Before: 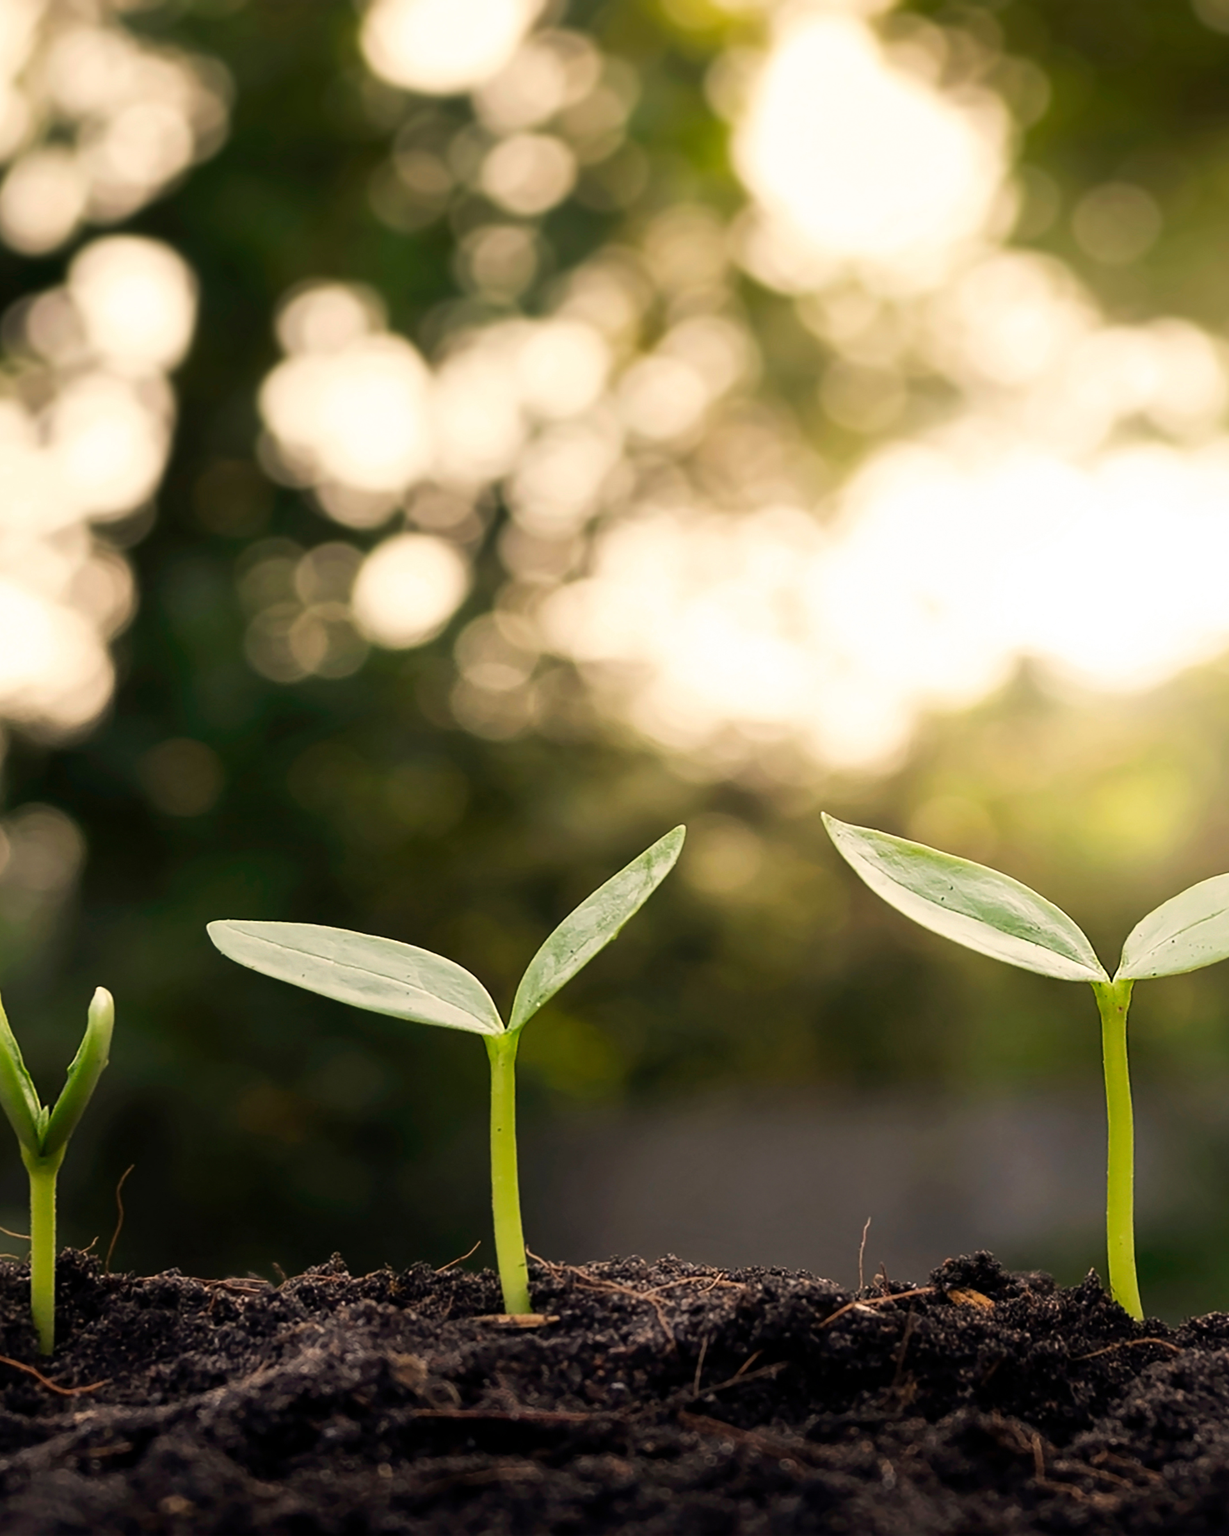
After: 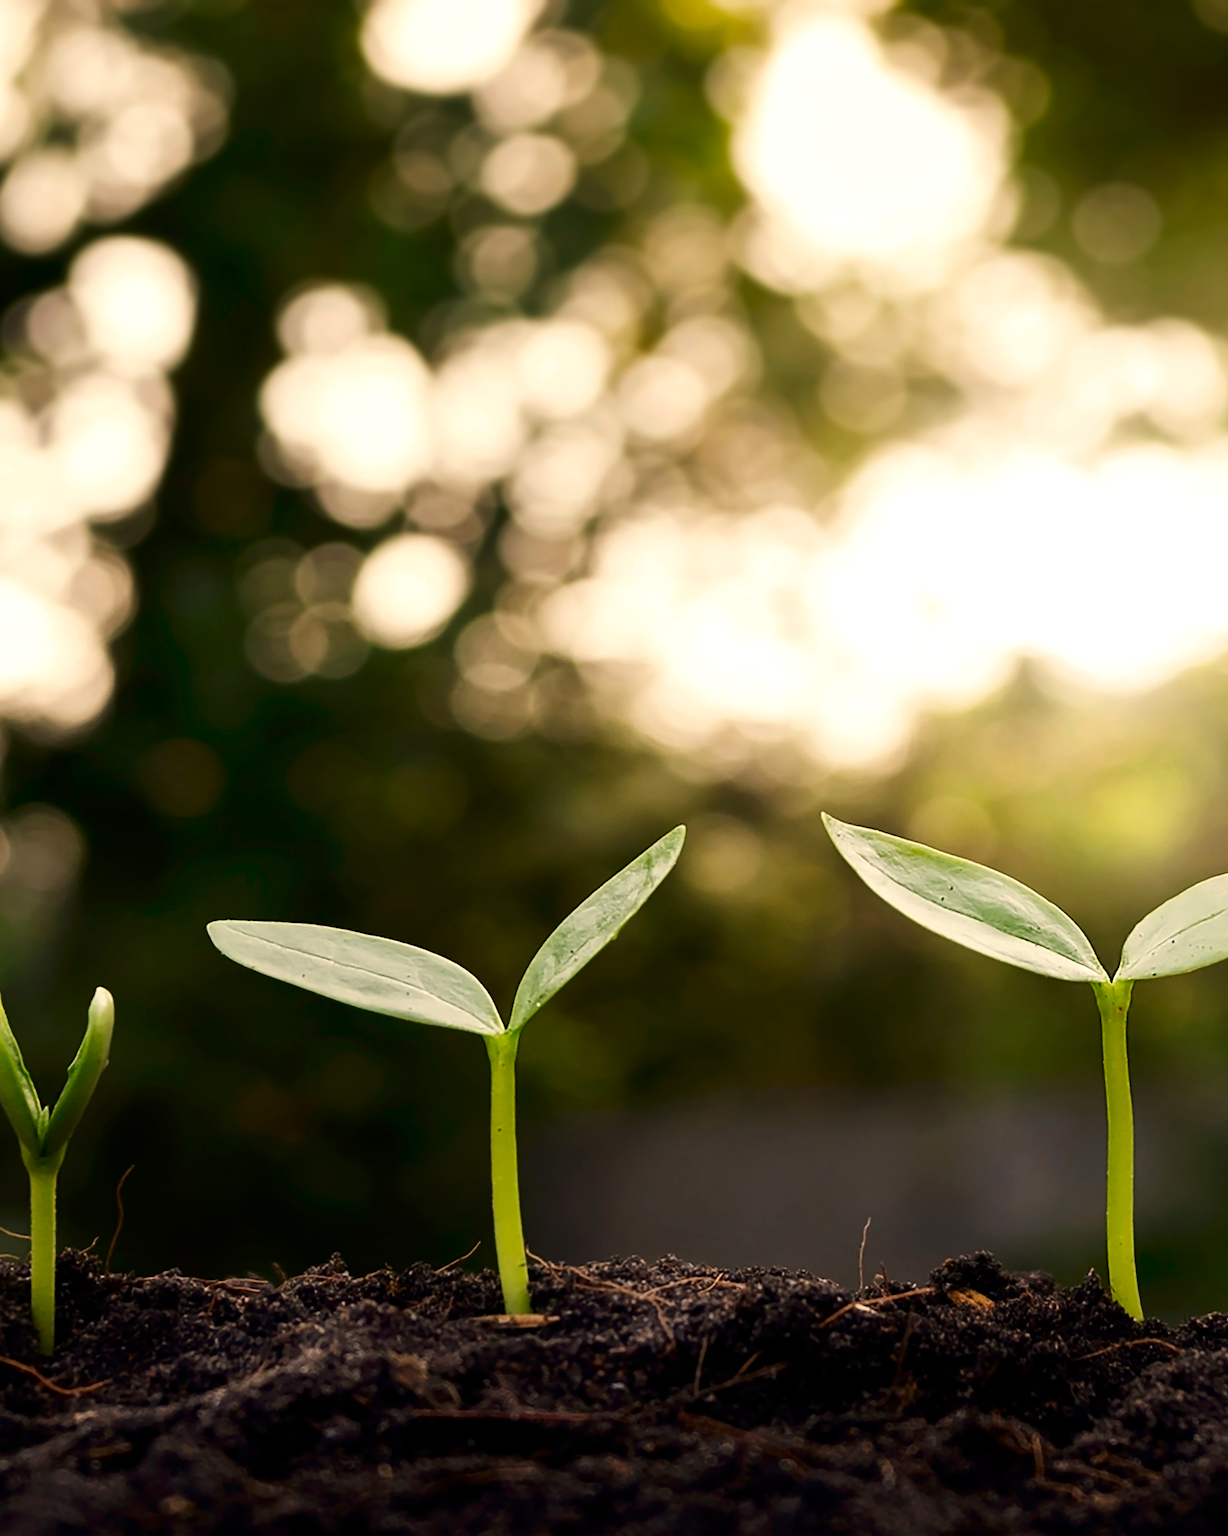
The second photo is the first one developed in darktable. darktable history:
levels: levels [0, 0.492, 0.984]
contrast brightness saturation: contrast 0.067, brightness -0.134, saturation 0.05
